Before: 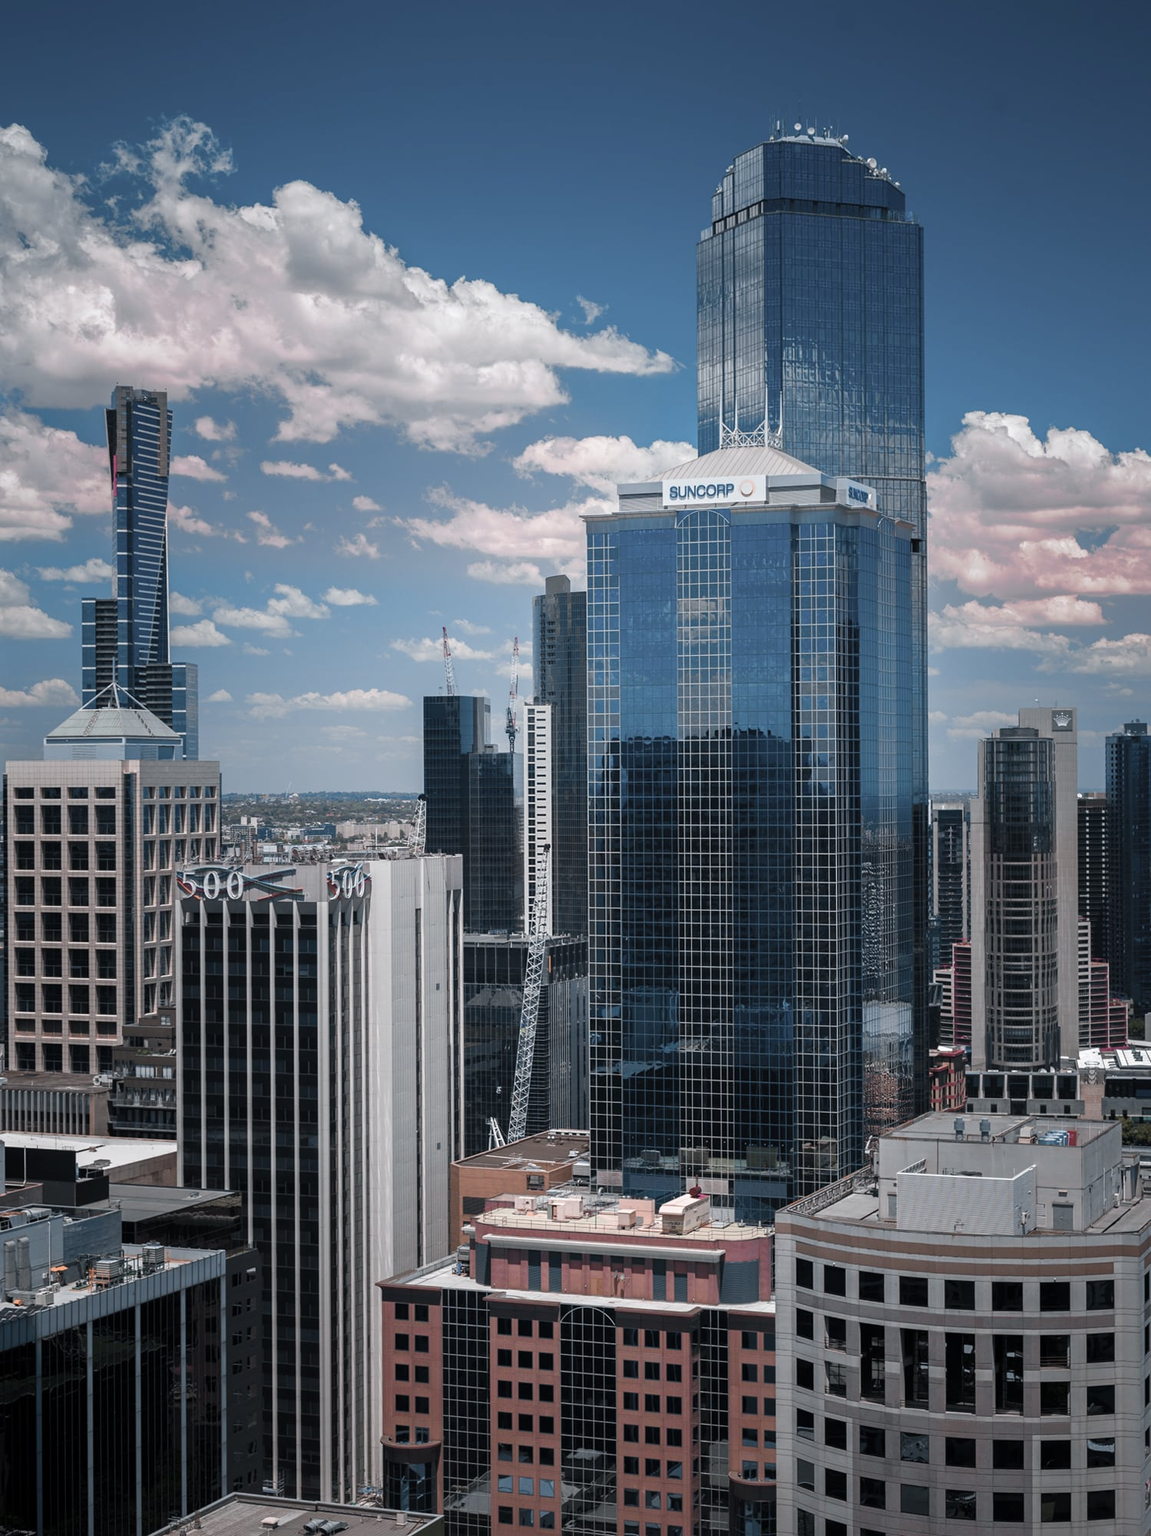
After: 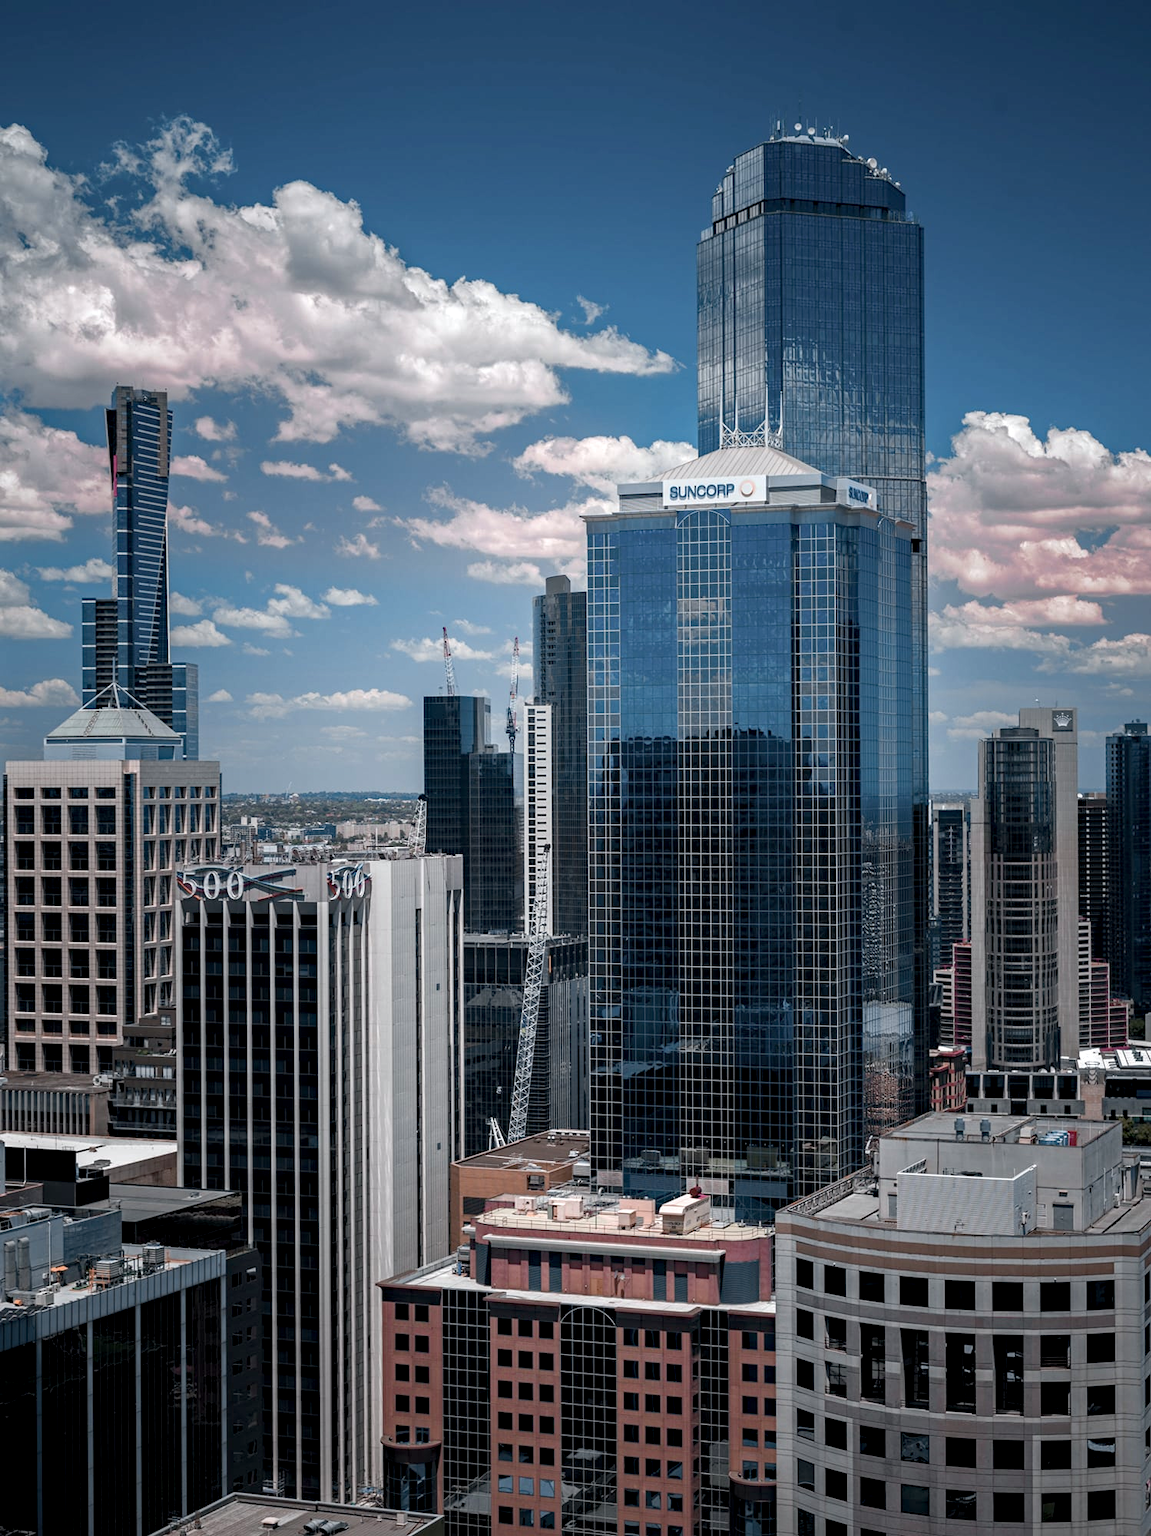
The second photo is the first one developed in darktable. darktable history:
local contrast: highlights 100%, shadows 100%, detail 120%, midtone range 0.2
exposure: black level correction 0.005, exposure 0.014 EV, compensate highlight preservation false
haze removal: compatibility mode true, adaptive false
